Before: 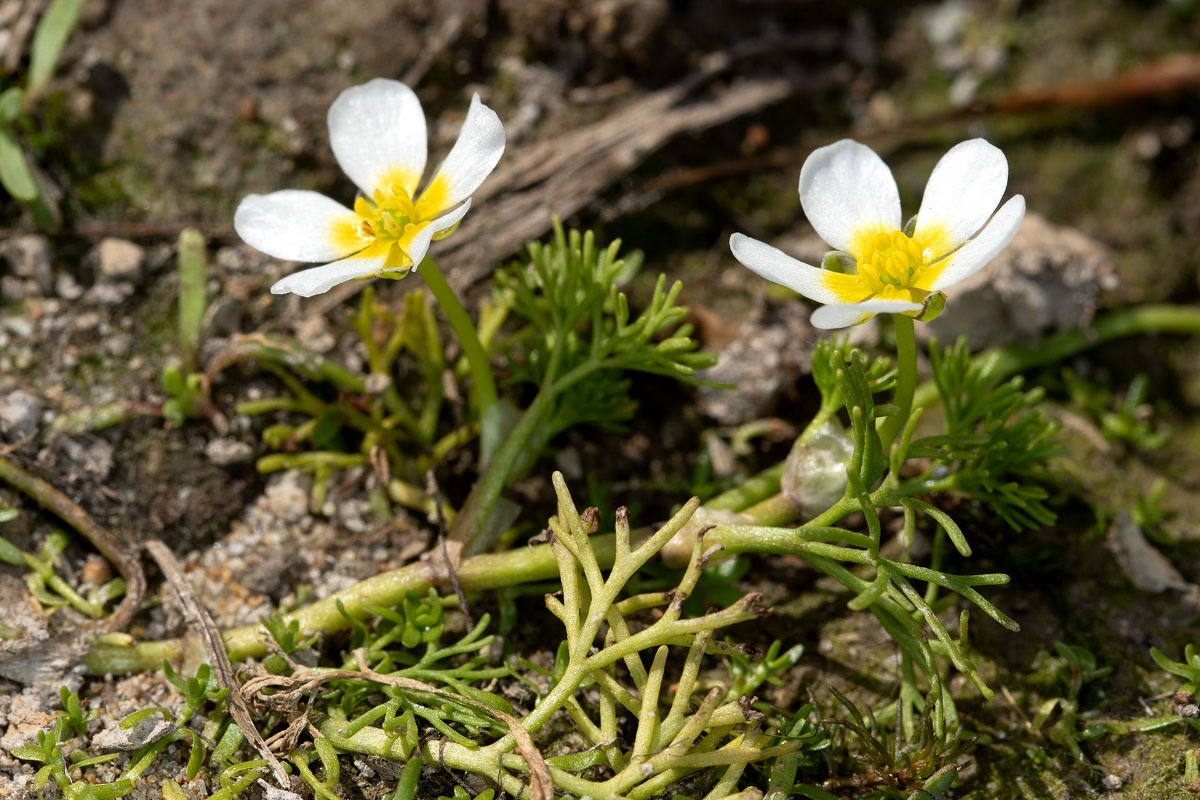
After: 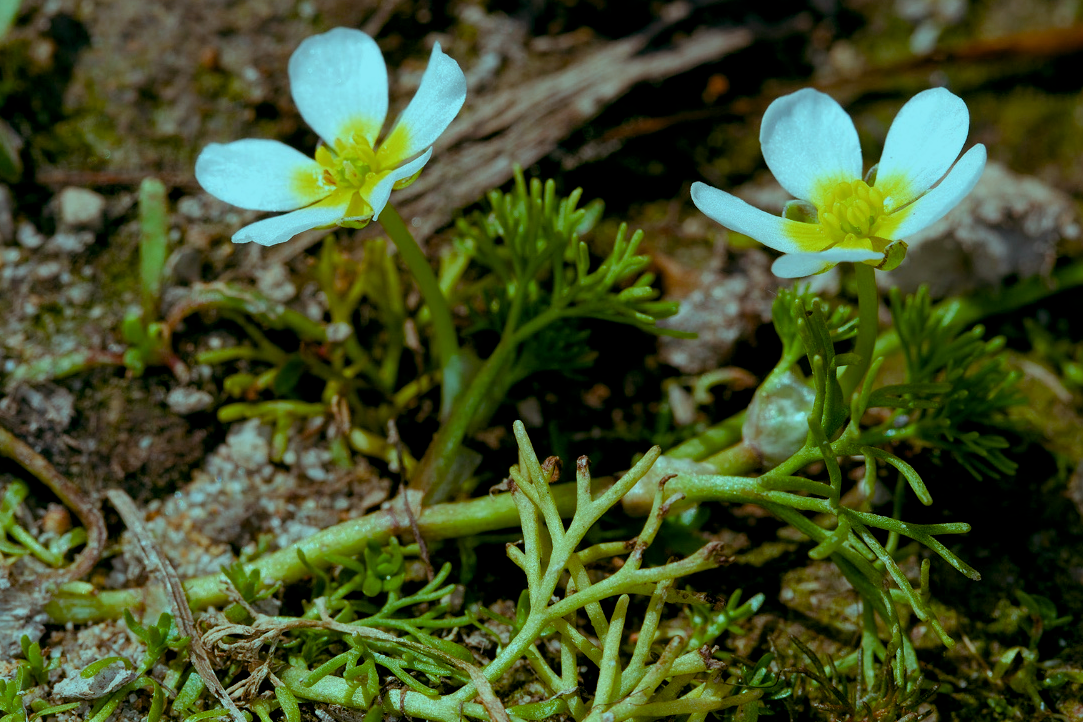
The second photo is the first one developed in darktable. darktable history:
crop: left 3.305%, top 6.436%, right 6.389%, bottom 3.258%
color balance rgb: shadows lift › luminance -7.7%, shadows lift › chroma 2.13%, shadows lift › hue 165.27°, power › luminance -7.77%, power › chroma 1.34%, power › hue 330.55°, highlights gain › luminance -33.33%, highlights gain › chroma 5.68%, highlights gain › hue 217.2°, global offset › luminance -0.33%, global offset › chroma 0.11%, global offset › hue 165.27°, perceptual saturation grading › global saturation 27.72%, perceptual saturation grading › highlights -25%, perceptual saturation grading › mid-tones 25%, perceptual saturation grading › shadows 50%
